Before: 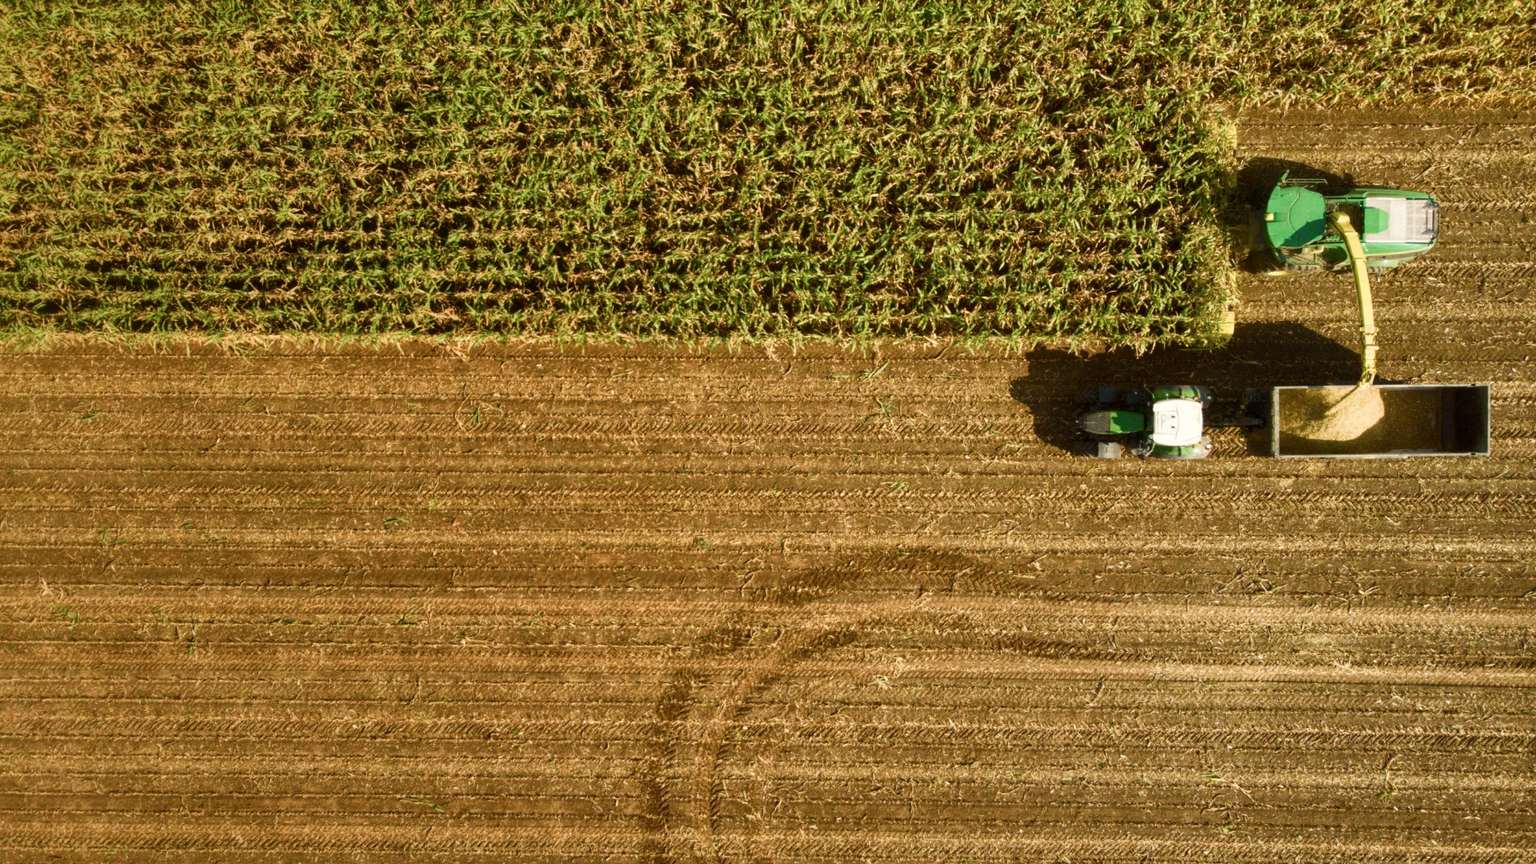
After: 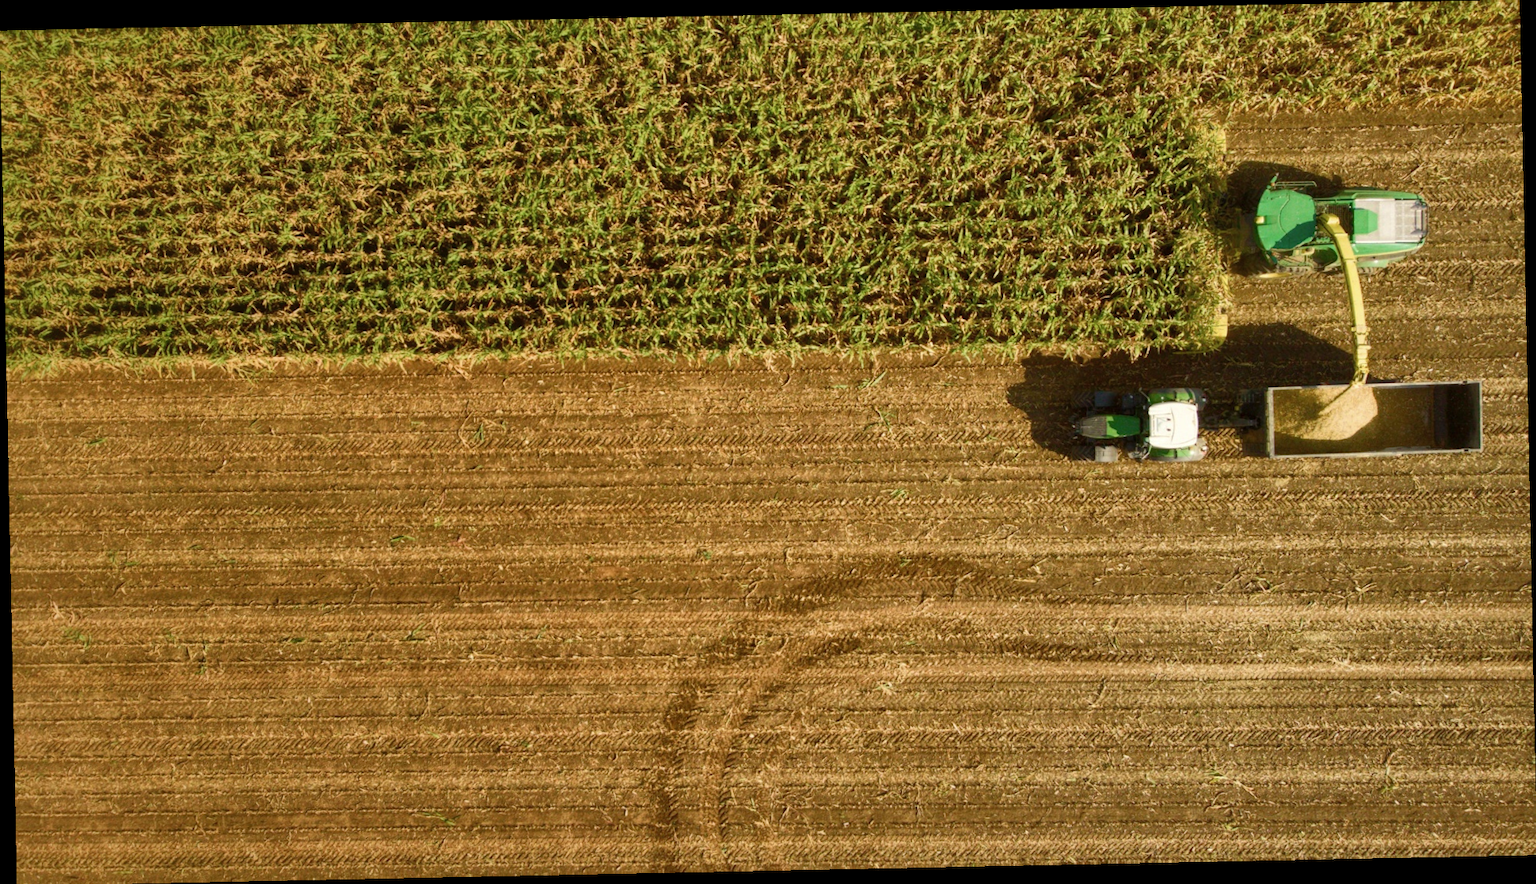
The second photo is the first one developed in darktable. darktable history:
rotate and perspective: rotation -1.17°, automatic cropping off
shadows and highlights: on, module defaults
